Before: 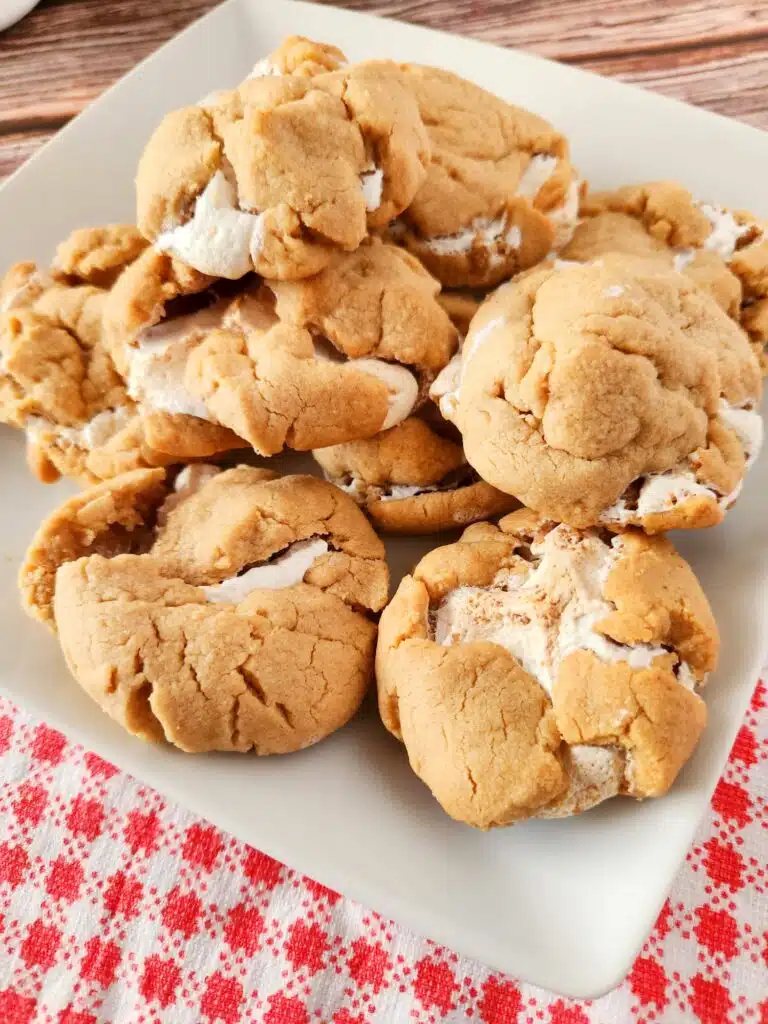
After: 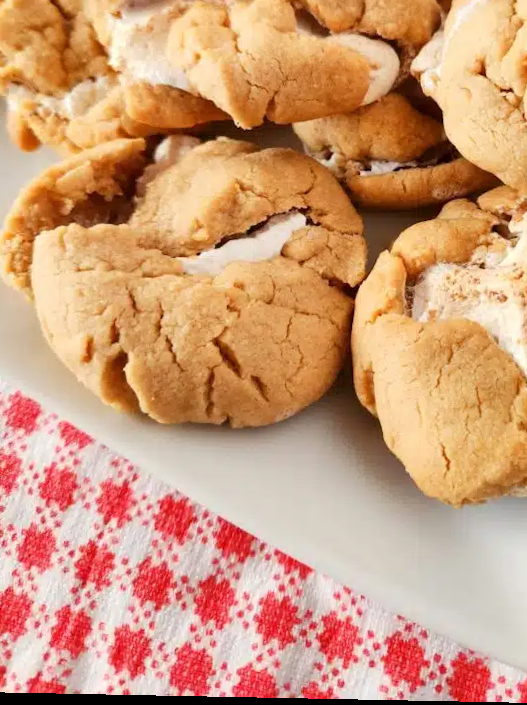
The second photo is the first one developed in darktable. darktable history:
crop and rotate: angle -1.14°, left 4.051%, top 32.059%, right 29.01%
